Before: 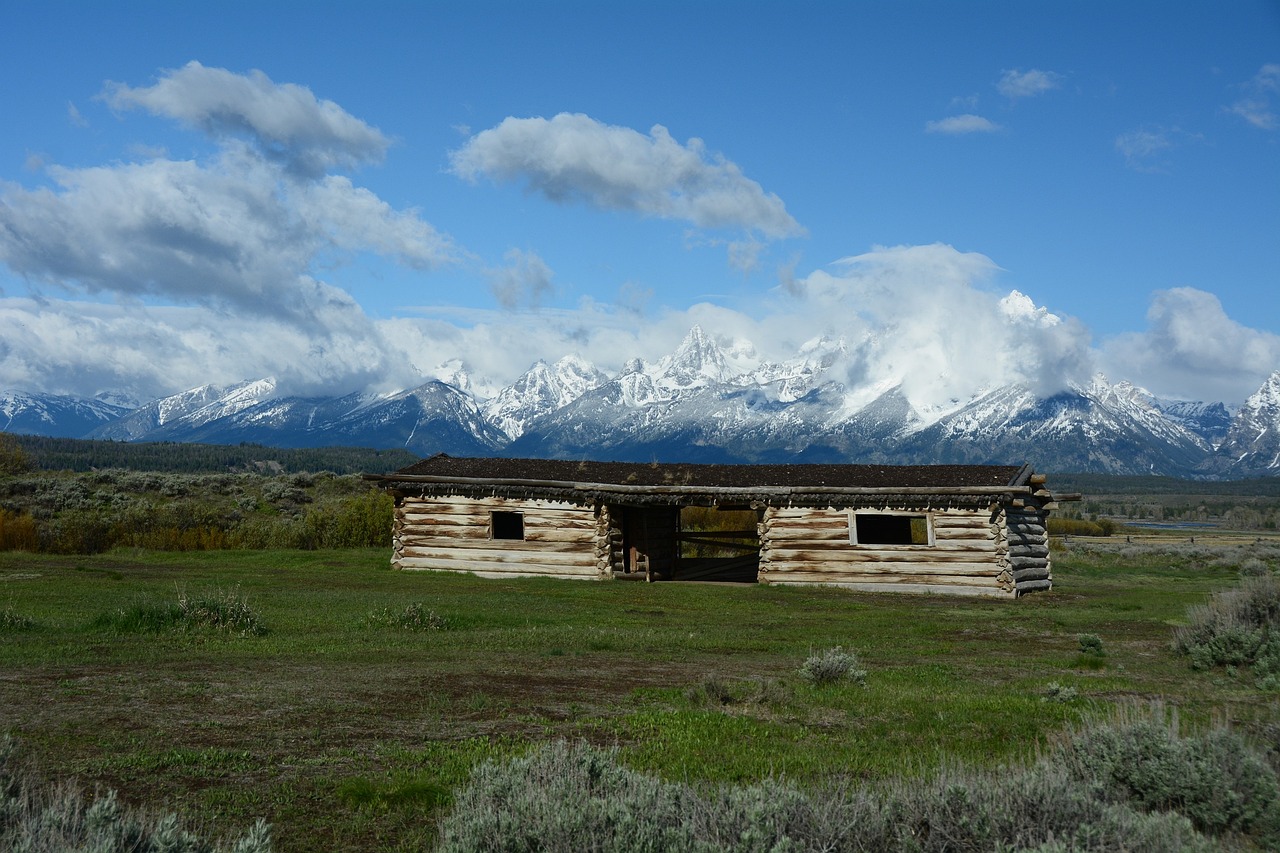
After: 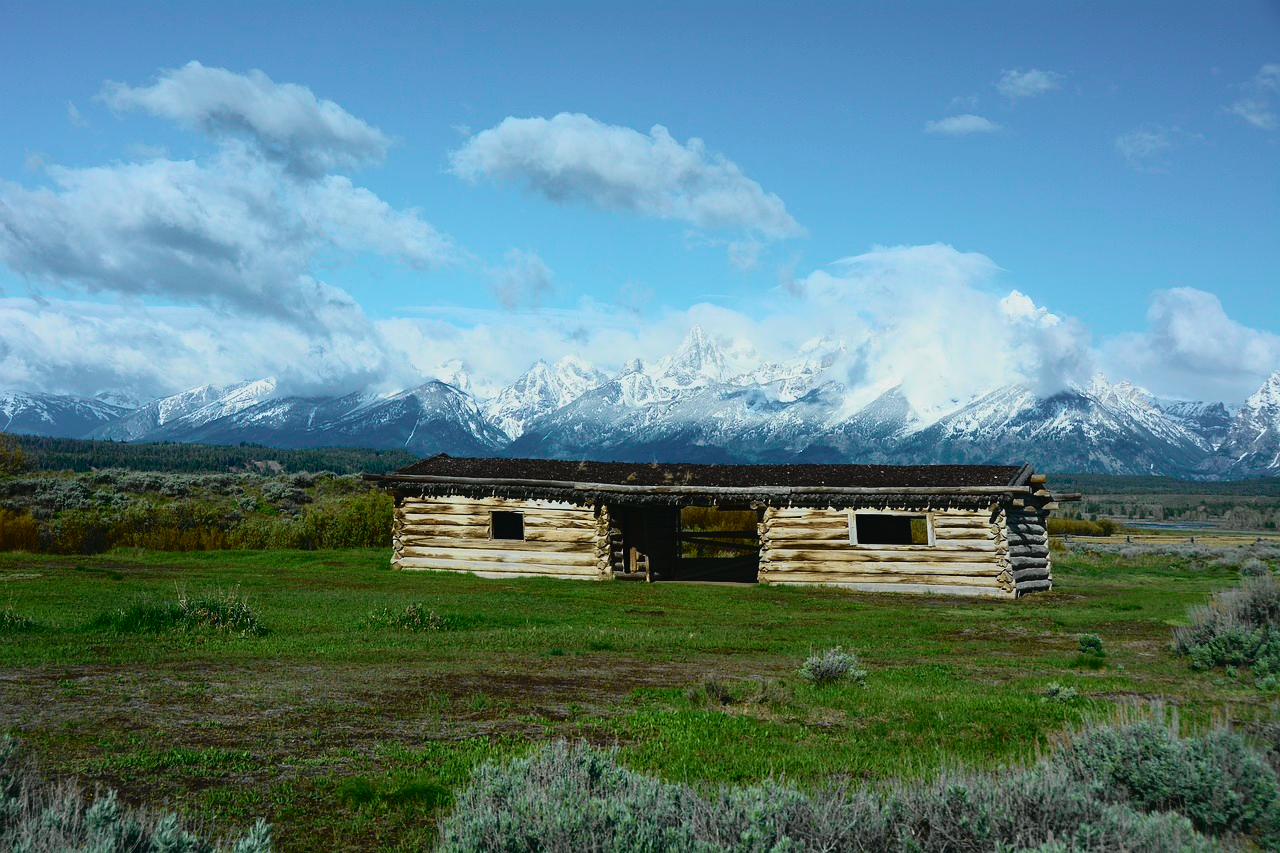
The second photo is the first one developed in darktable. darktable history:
tone curve: curves: ch0 [(0, 0.022) (0.114, 0.088) (0.282, 0.316) (0.446, 0.511) (0.613, 0.693) (0.786, 0.843) (0.999, 0.949)]; ch1 [(0, 0) (0.395, 0.343) (0.463, 0.427) (0.486, 0.474) (0.503, 0.5) (0.535, 0.522) (0.555, 0.546) (0.594, 0.614) (0.755, 0.793) (1, 1)]; ch2 [(0, 0) (0.369, 0.388) (0.449, 0.431) (0.501, 0.5) (0.528, 0.517) (0.561, 0.59) (0.612, 0.646) (0.697, 0.721) (1, 1)], color space Lab, independent channels, preserve colors none
